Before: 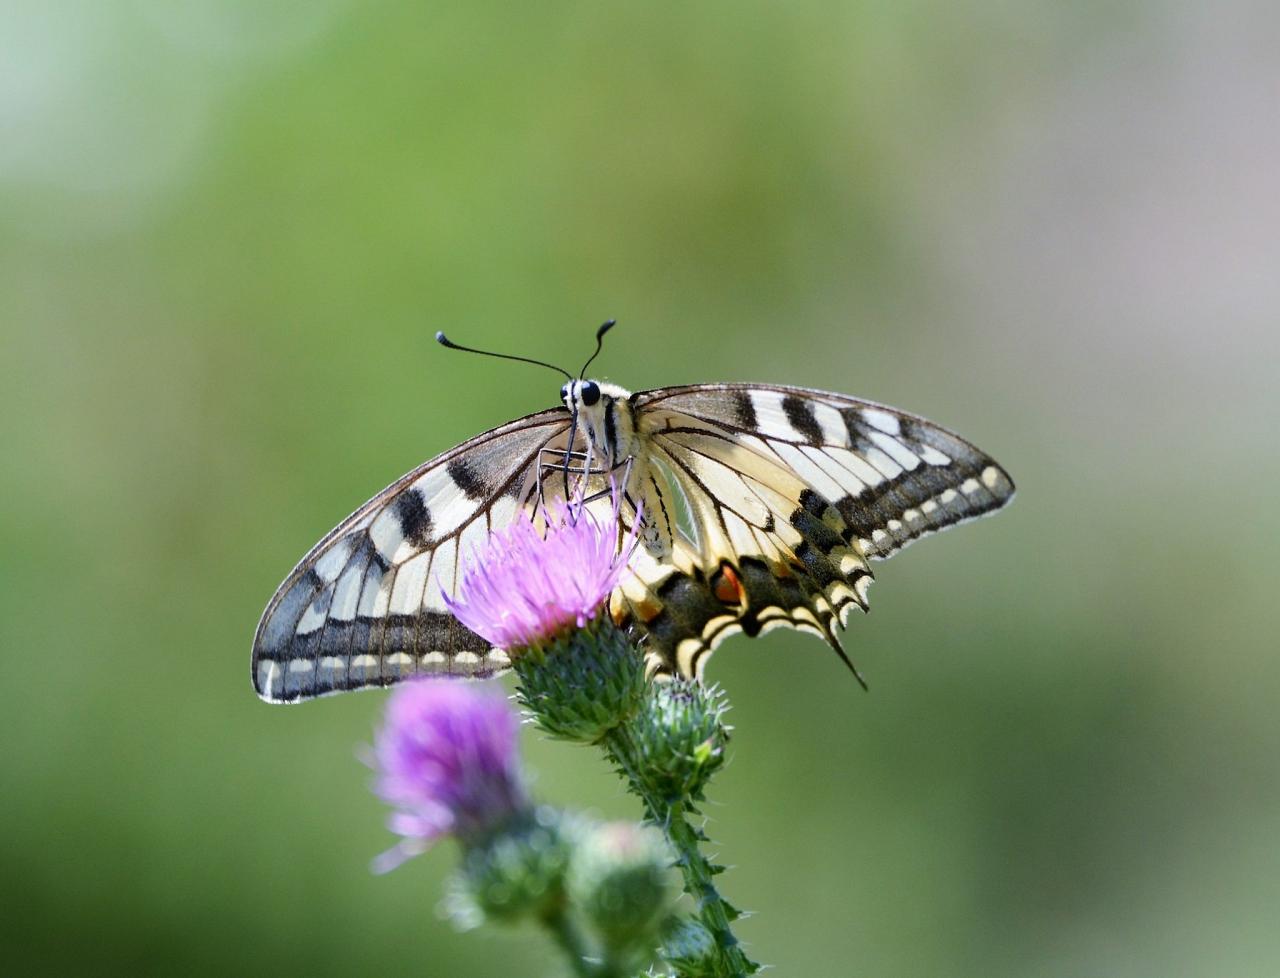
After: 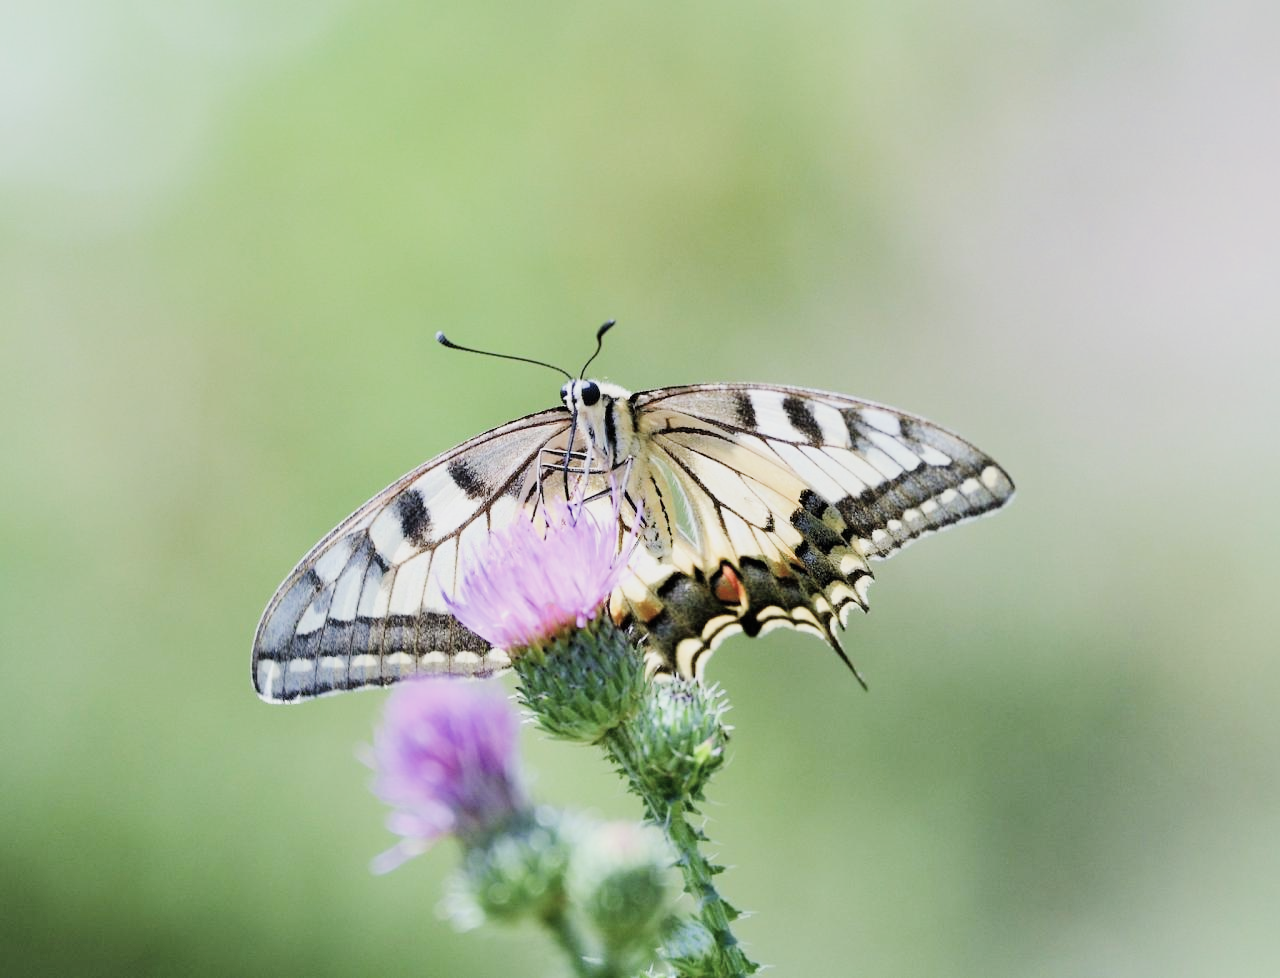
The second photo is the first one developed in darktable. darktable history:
filmic rgb: black relative exposure -6.82 EV, white relative exposure 5.89 EV, hardness 2.71
contrast brightness saturation: contrast 0.06, brightness -0.01, saturation -0.23
exposure: black level correction -0.002, exposure 1.35 EV, compensate highlight preservation false
